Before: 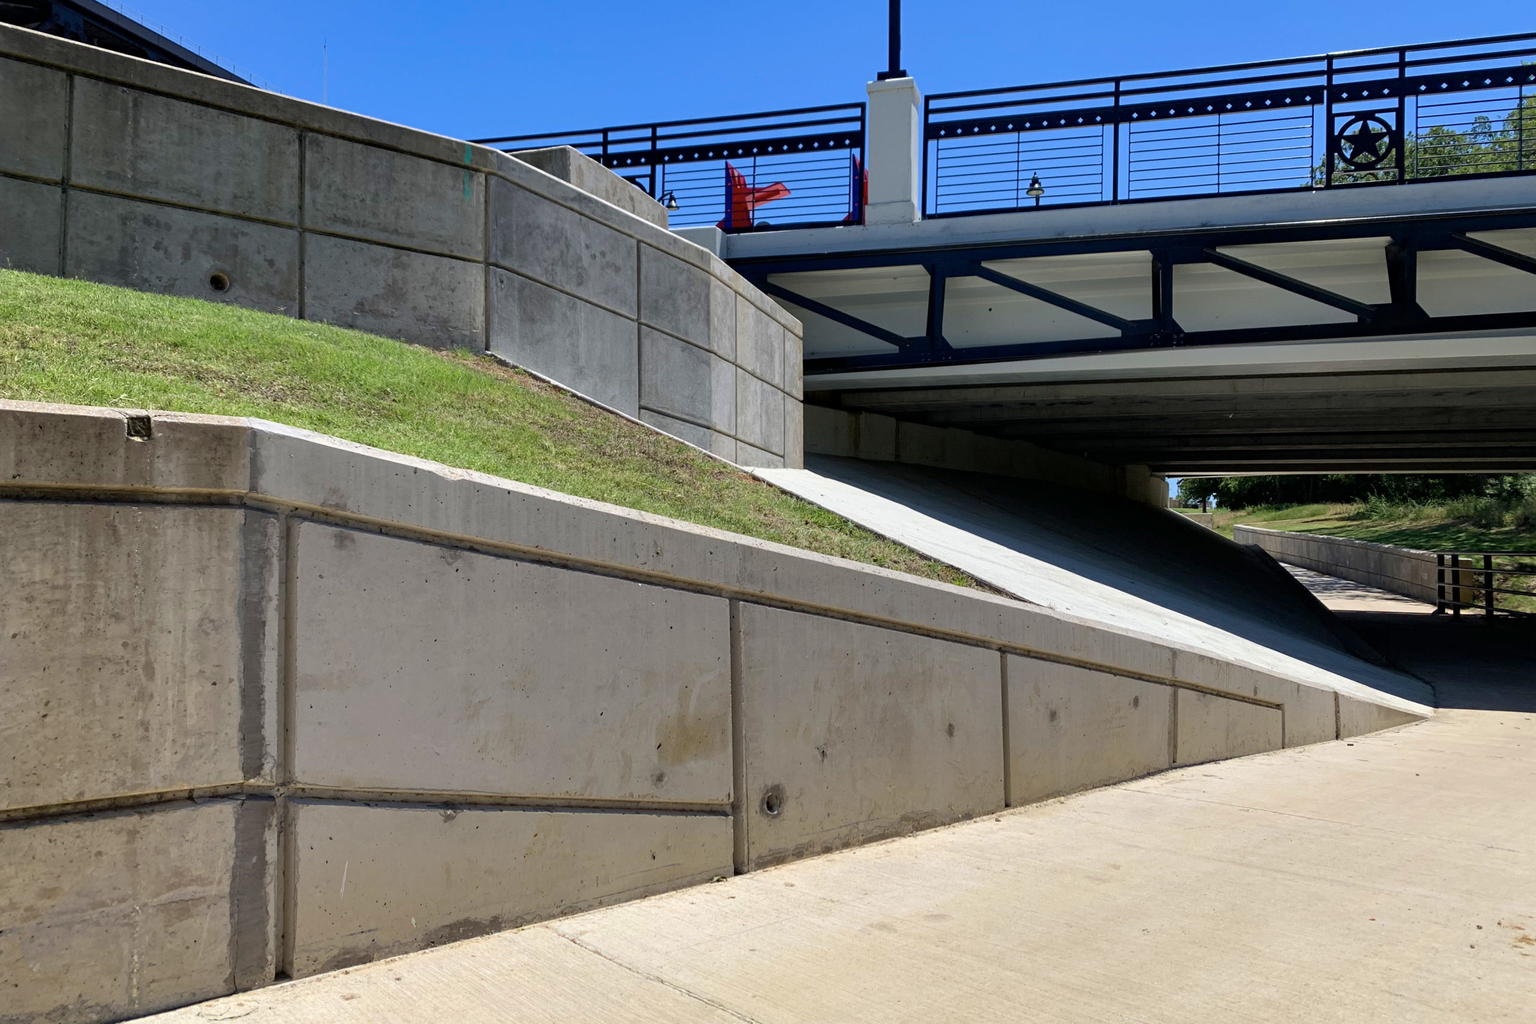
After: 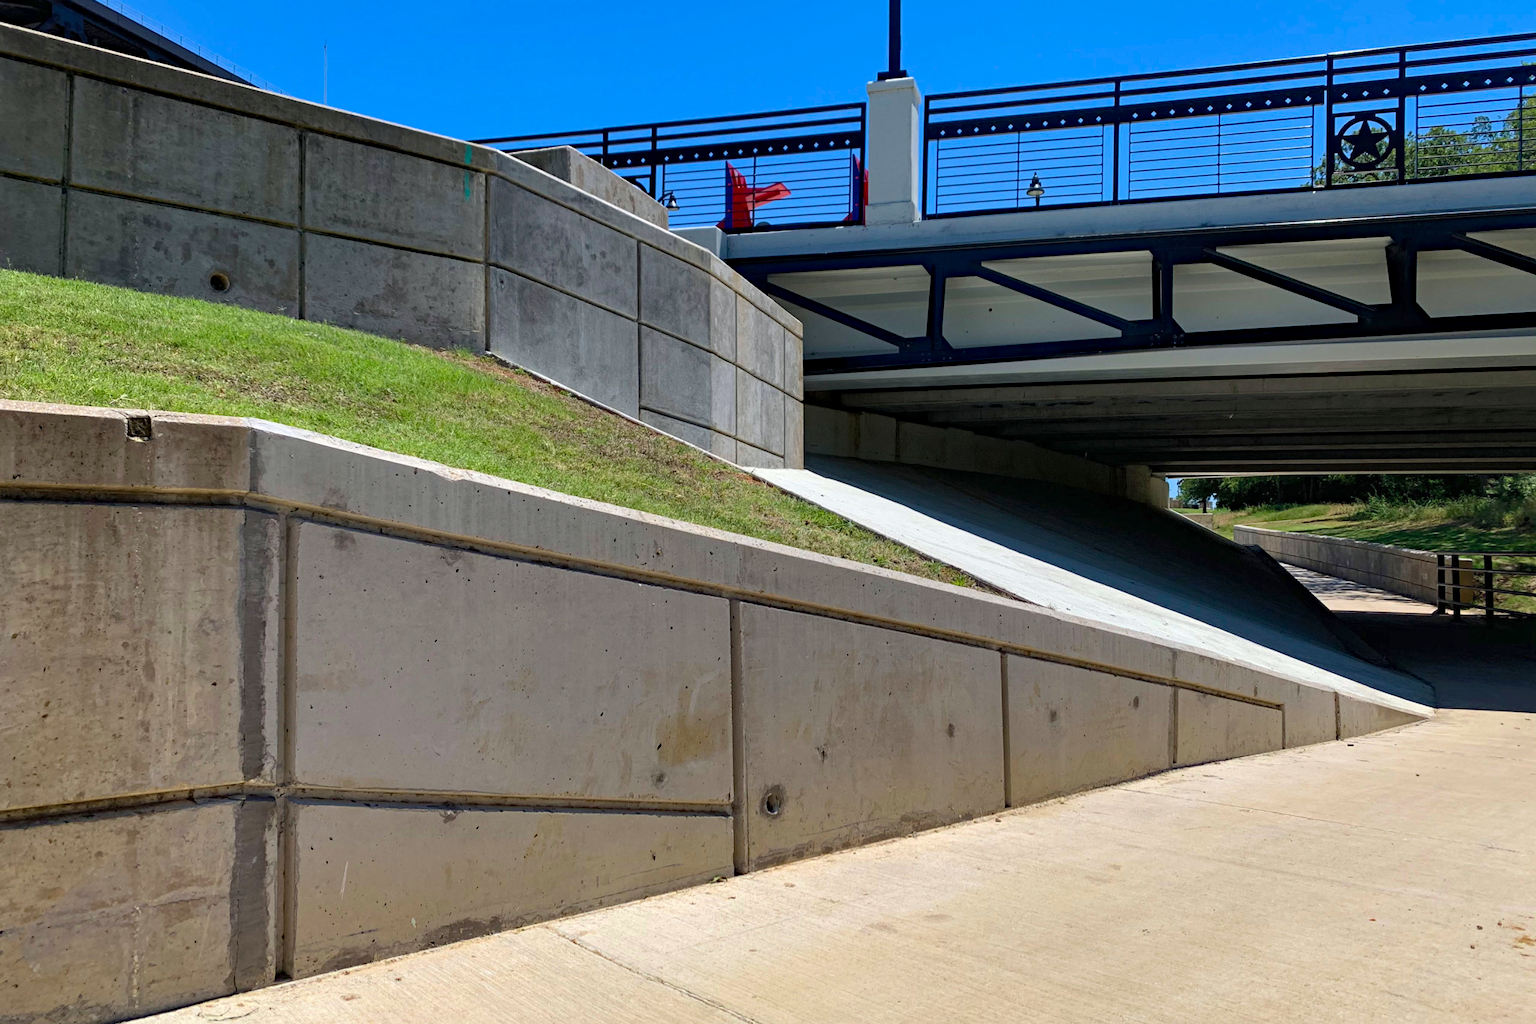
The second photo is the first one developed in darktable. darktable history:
shadows and highlights: shadows 62.92, white point adjustment 0.333, highlights -34.12, compress 84.2%
haze removal: compatibility mode true, adaptive false
